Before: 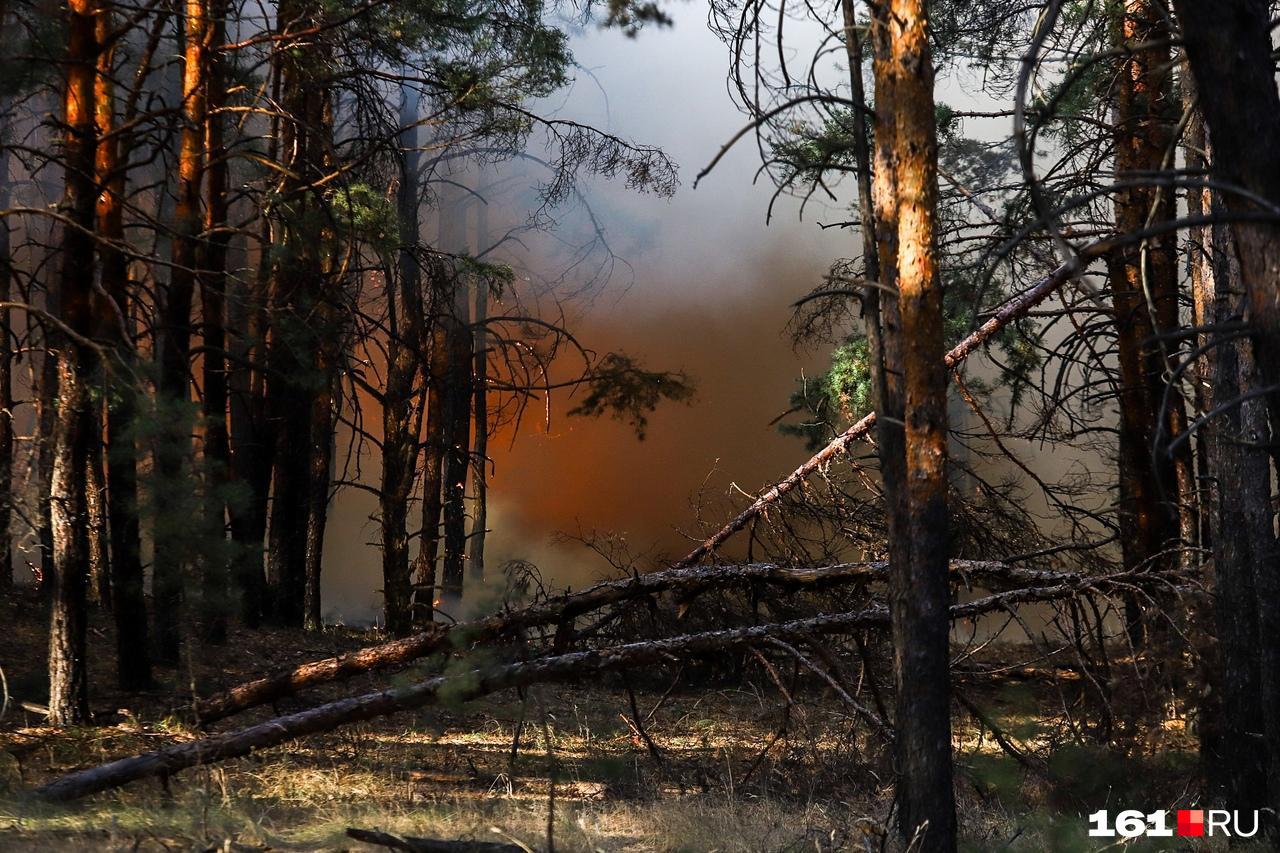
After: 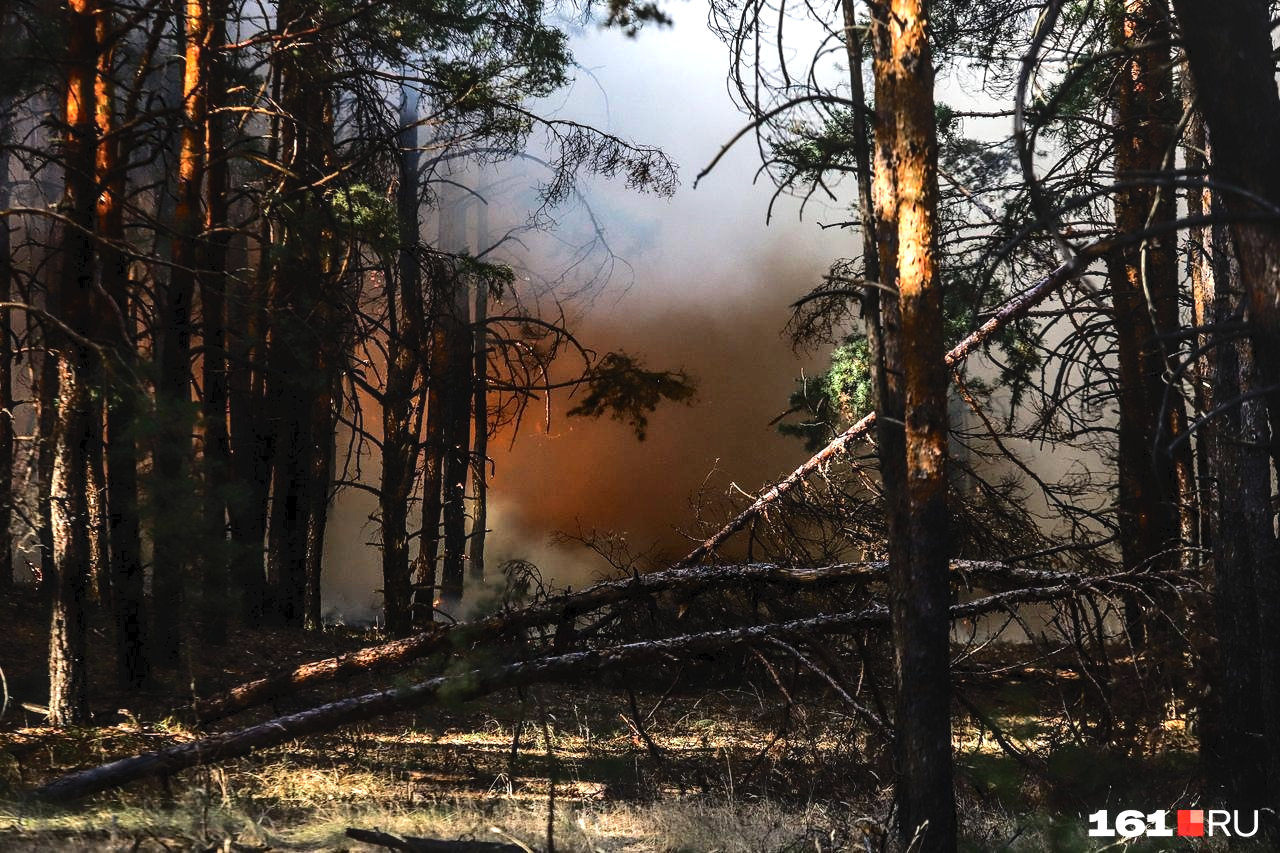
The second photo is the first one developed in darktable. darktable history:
tone curve: curves: ch0 [(0, 0) (0.003, 0.047) (0.011, 0.051) (0.025, 0.061) (0.044, 0.075) (0.069, 0.09) (0.1, 0.102) (0.136, 0.125) (0.177, 0.173) (0.224, 0.226) (0.277, 0.303) (0.335, 0.388) (0.399, 0.469) (0.468, 0.545) (0.543, 0.623) (0.623, 0.695) (0.709, 0.766) (0.801, 0.832) (0.898, 0.905) (1, 1)], color space Lab, independent channels, preserve colors none
local contrast: on, module defaults
tone equalizer: -8 EV -0.728 EV, -7 EV -0.671 EV, -6 EV -0.593 EV, -5 EV -0.39 EV, -3 EV 0.379 EV, -2 EV 0.6 EV, -1 EV 0.683 EV, +0 EV 0.767 EV, smoothing diameter 2.01%, edges refinement/feathering 24.93, mask exposure compensation -1.57 EV, filter diffusion 5
